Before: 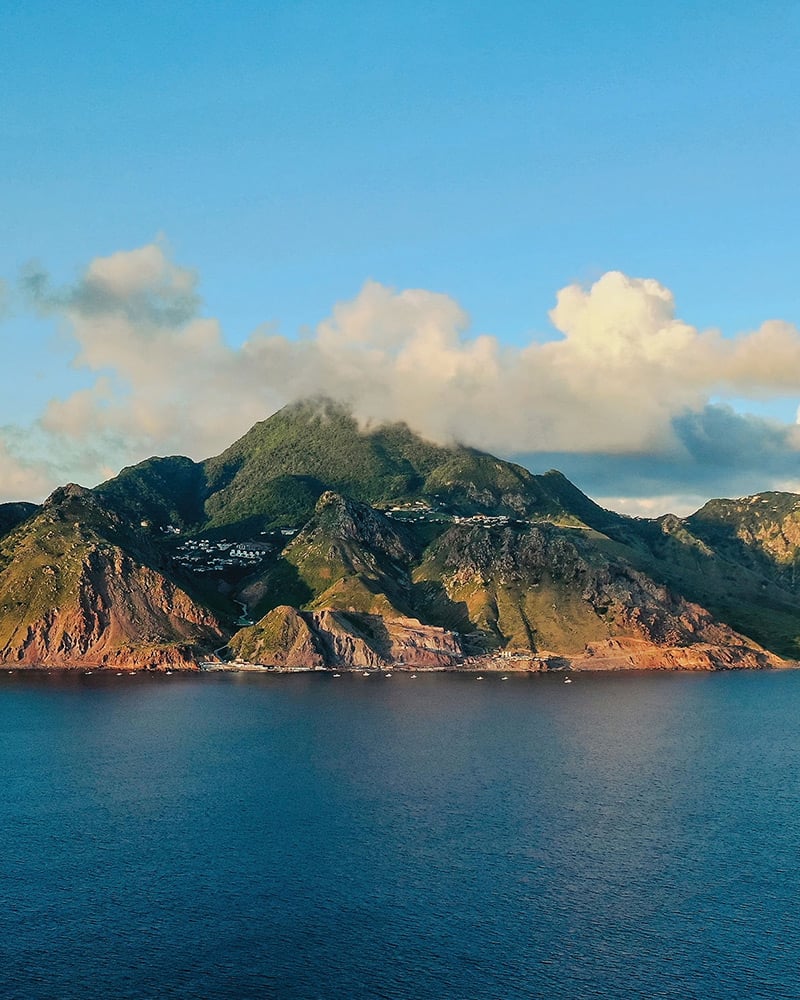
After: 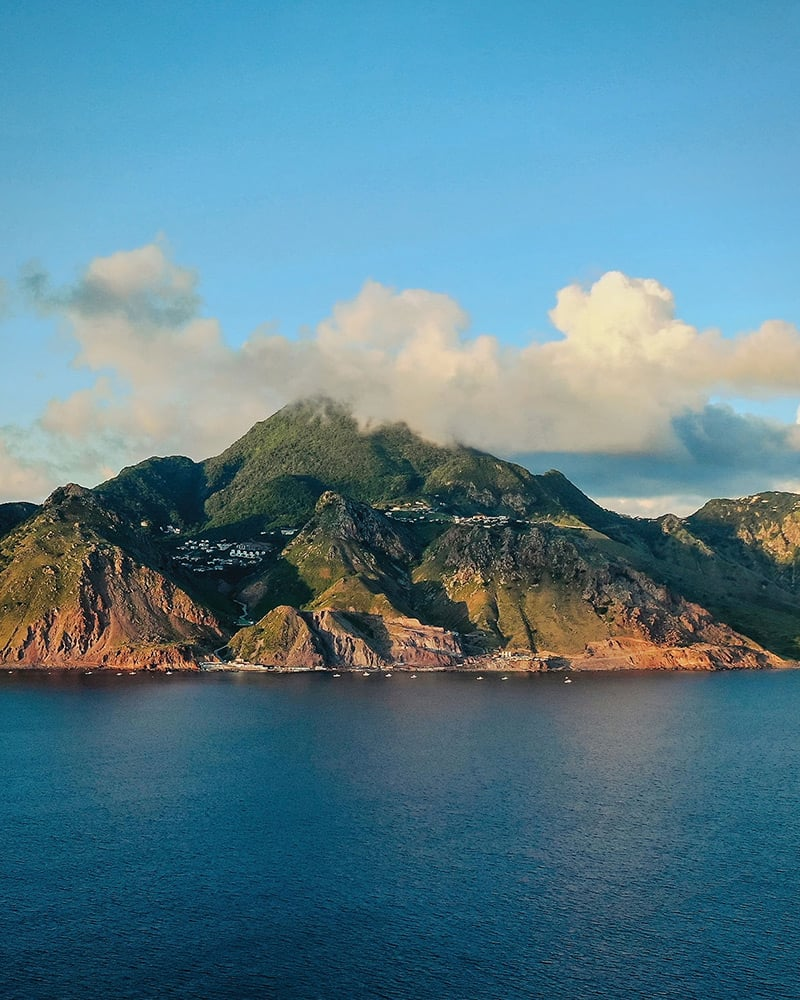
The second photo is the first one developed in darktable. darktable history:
vignetting: fall-off radius 92.89%, saturation -0.026, center (-0.011, 0), unbound false
